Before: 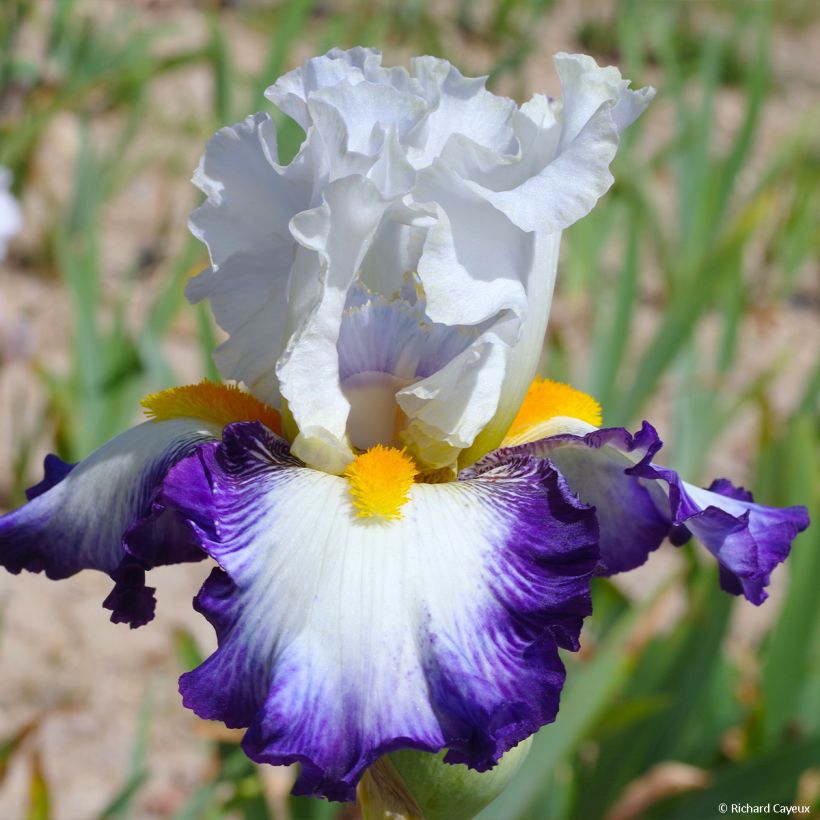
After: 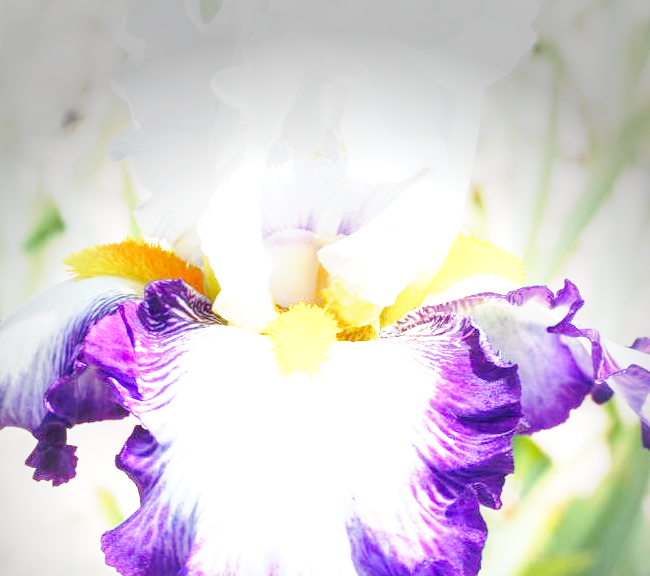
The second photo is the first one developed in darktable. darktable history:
shadows and highlights: shadows 62.51, white point adjustment 0.524, highlights -33.88, compress 83.71%
vignetting: center (-0.027, 0.401), automatic ratio true
exposure: black level correction 0, exposure 2.104 EV, compensate highlight preservation false
local contrast: on, module defaults
crop: left 9.587%, top 17.349%, right 11.102%, bottom 12.377%
base curve: curves: ch0 [(0, 0) (0.025, 0.046) (0.112, 0.277) (0.467, 0.74) (0.814, 0.929) (1, 0.942)], preserve colors none
